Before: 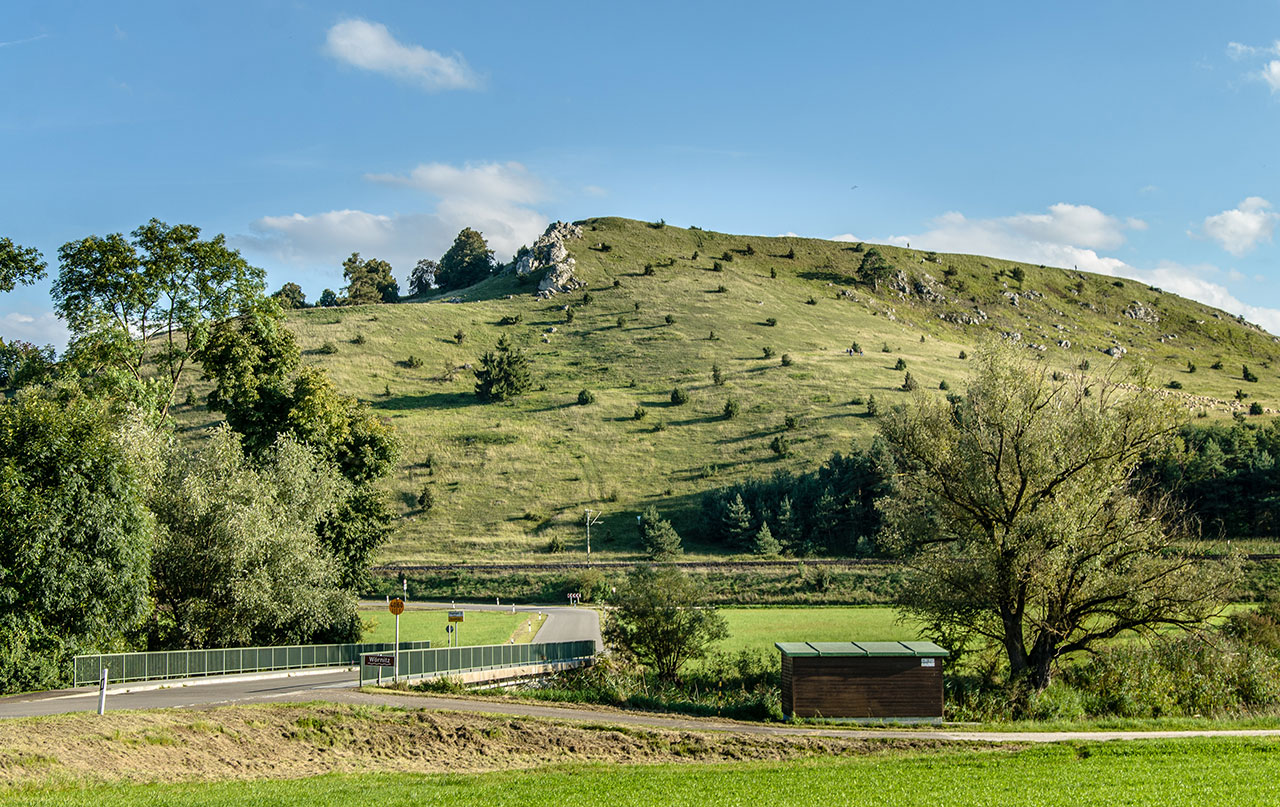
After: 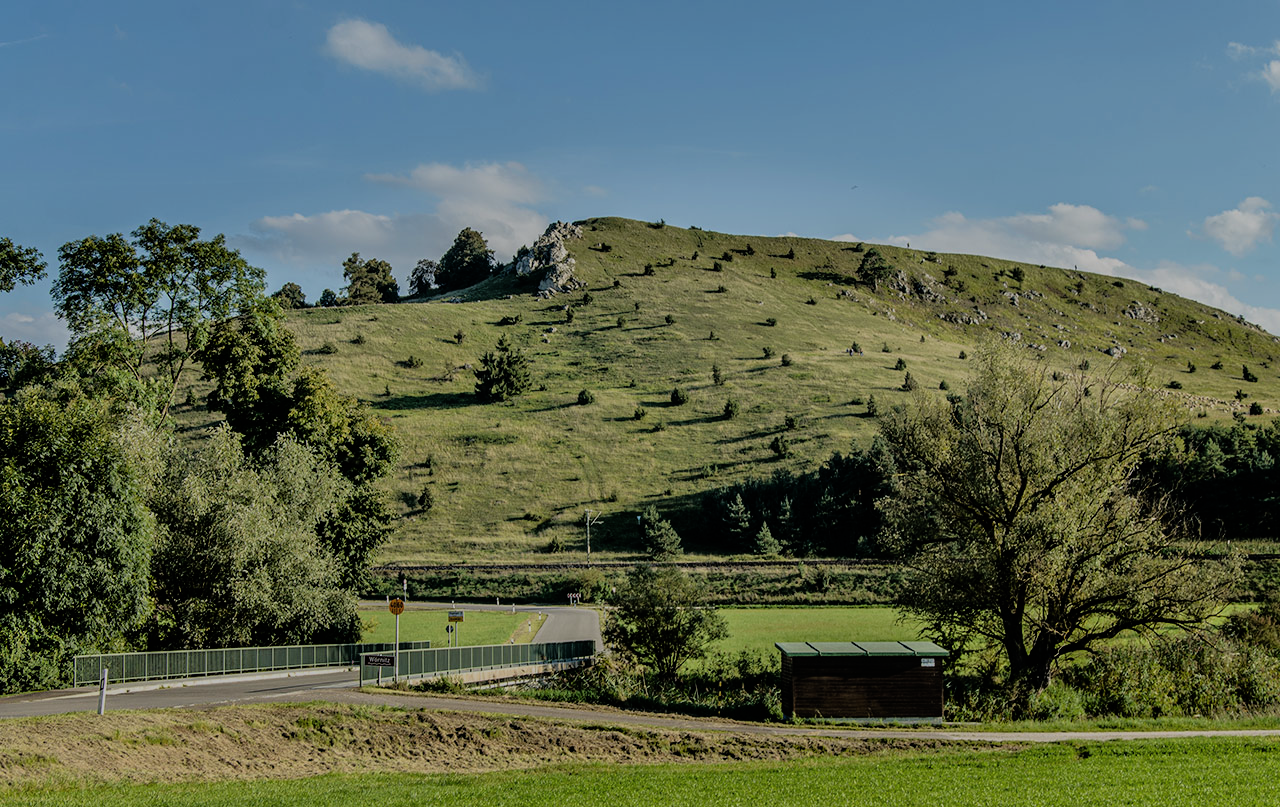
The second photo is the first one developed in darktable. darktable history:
exposure: black level correction -0.002, exposure 1.115 EV, compensate highlight preservation false
filmic rgb: threshold 3 EV, hardness 4.17, latitude 50%, contrast 1.1, preserve chrominance max RGB, color science v6 (2022), contrast in shadows safe, contrast in highlights safe, enable highlight reconstruction true
tone equalizer: -8 EV -2 EV, -7 EV -2 EV, -6 EV -2 EV, -5 EV -2 EV, -4 EV -2 EV, -3 EV -2 EV, -2 EV -2 EV, -1 EV -1.63 EV, +0 EV -2 EV
